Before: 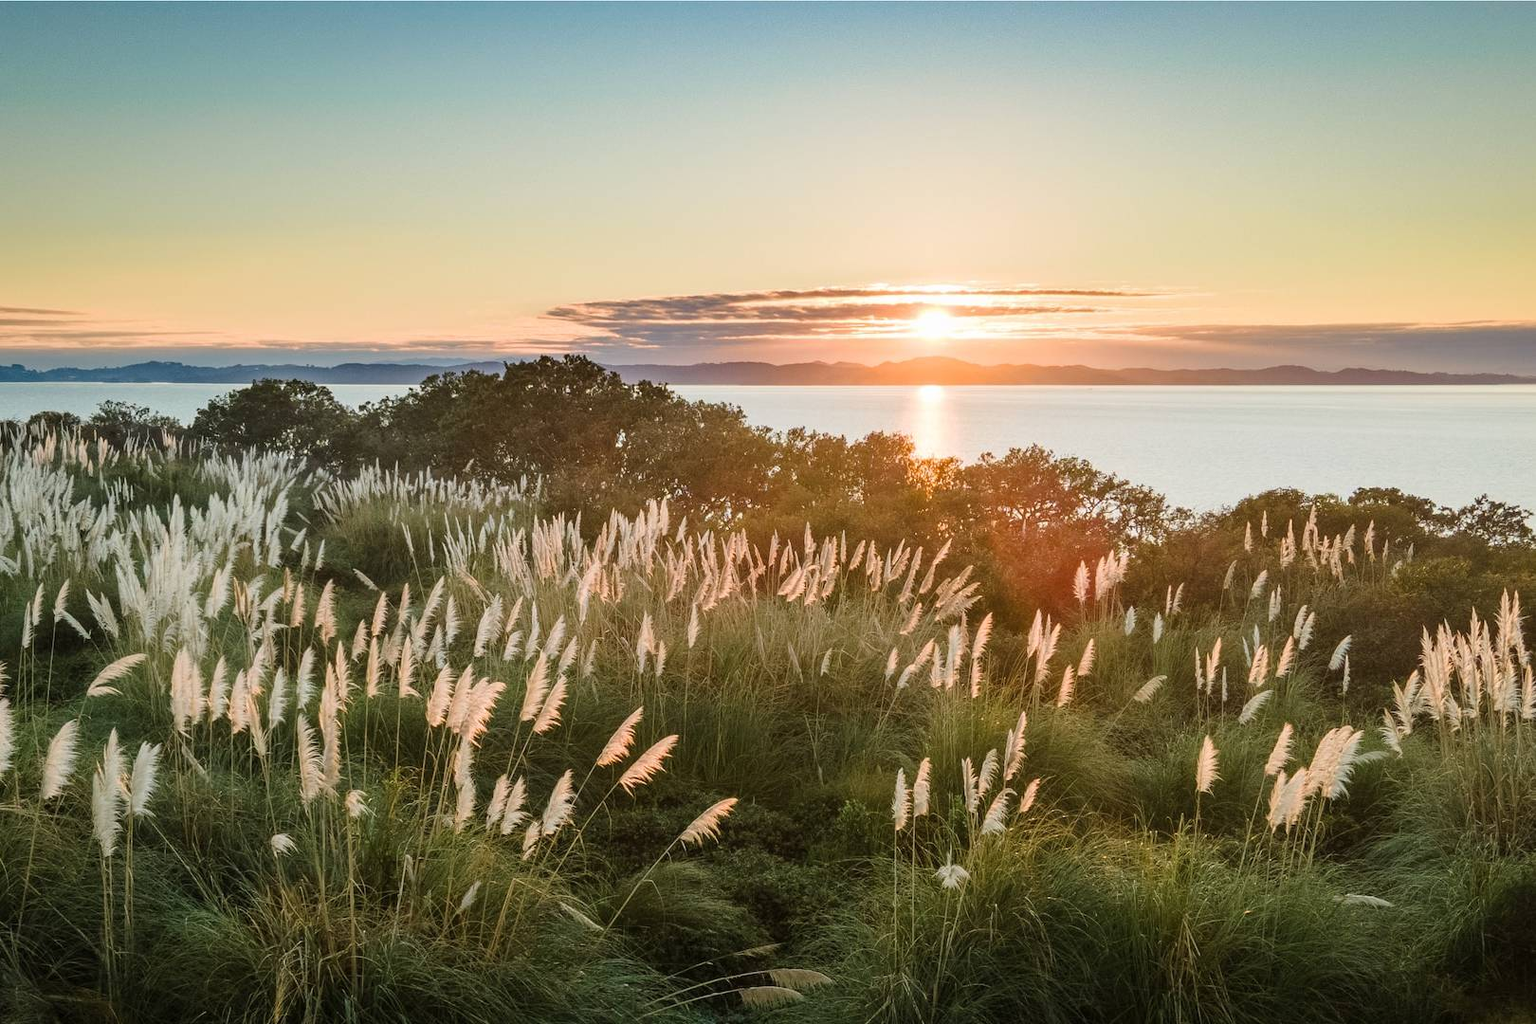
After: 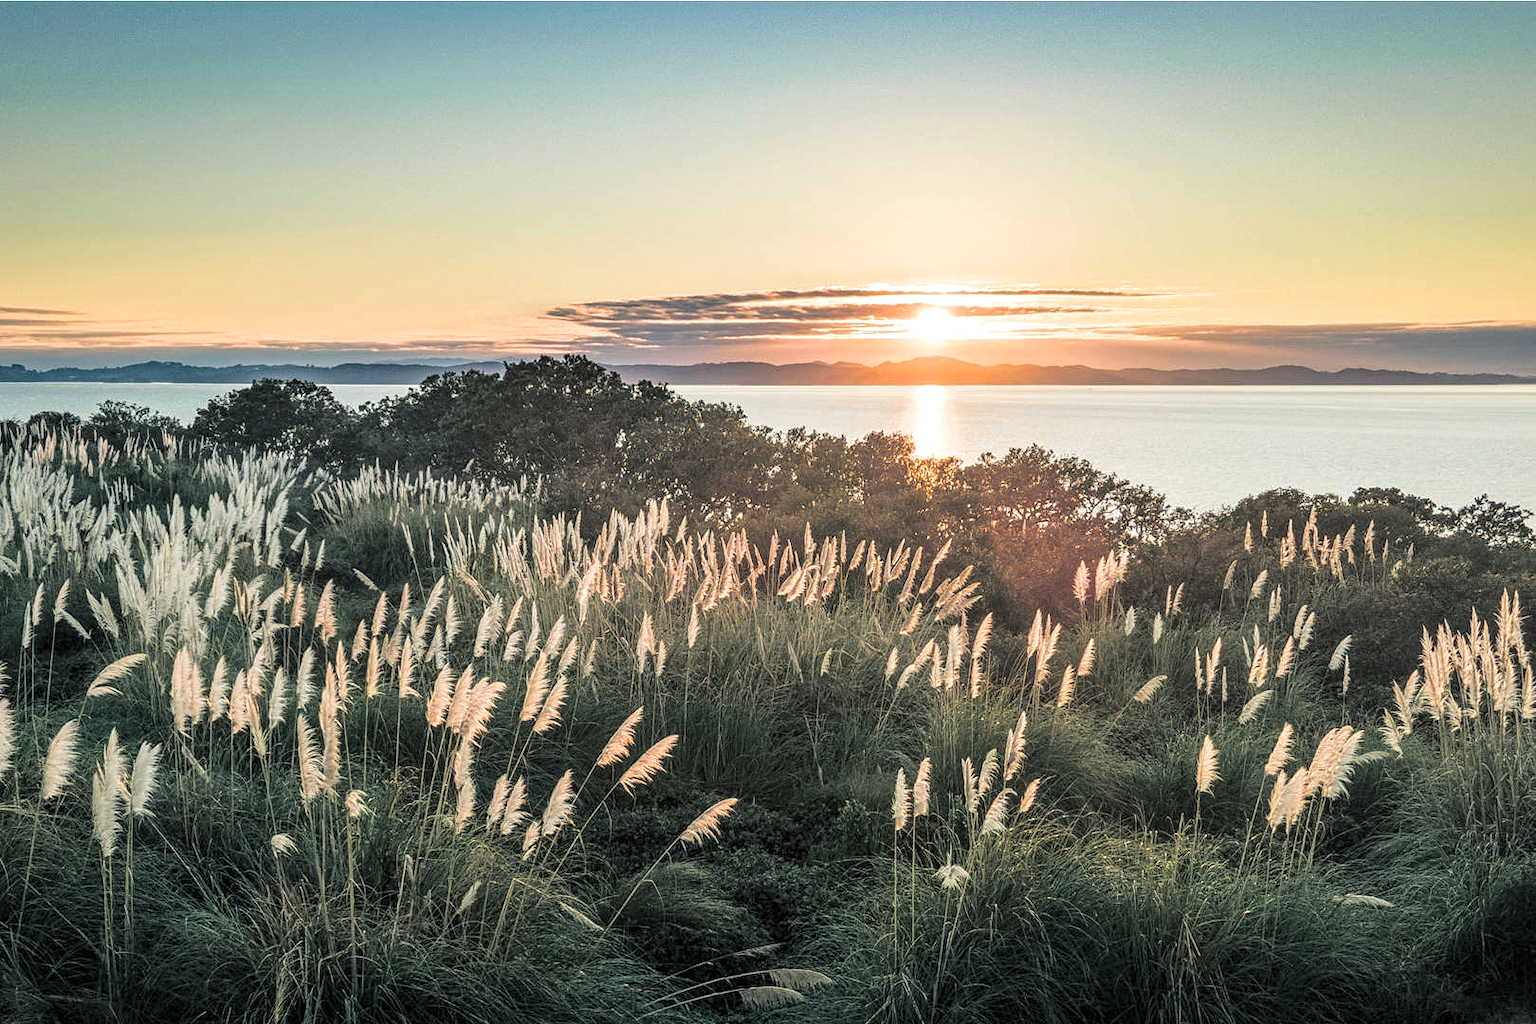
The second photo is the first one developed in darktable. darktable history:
levels: levels [0, 0.476, 0.951]
contrast equalizer: y [[0.5, 0.5, 0.5, 0.512, 0.552, 0.62], [0.5 ×6], [0.5 ×4, 0.504, 0.553], [0 ×6], [0 ×6]]
local contrast: on, module defaults
split-toning: shadows › hue 205.2°, shadows › saturation 0.29, highlights › hue 50.4°, highlights › saturation 0.38, balance -49.9
